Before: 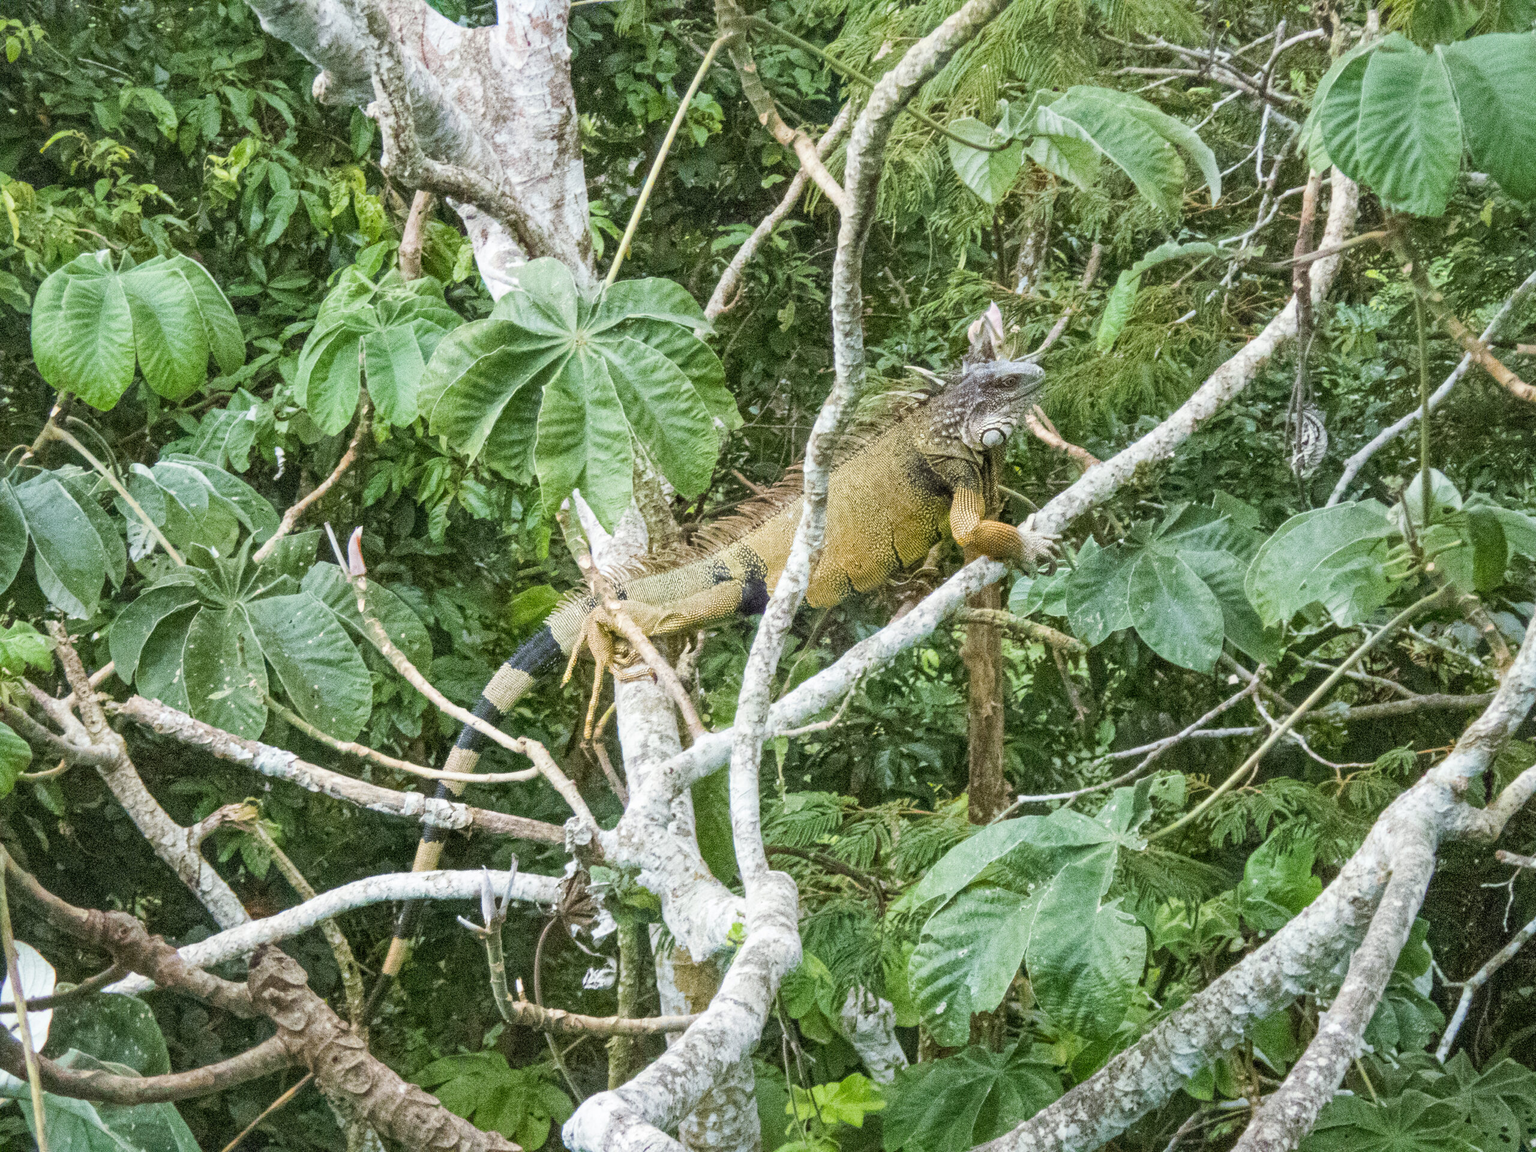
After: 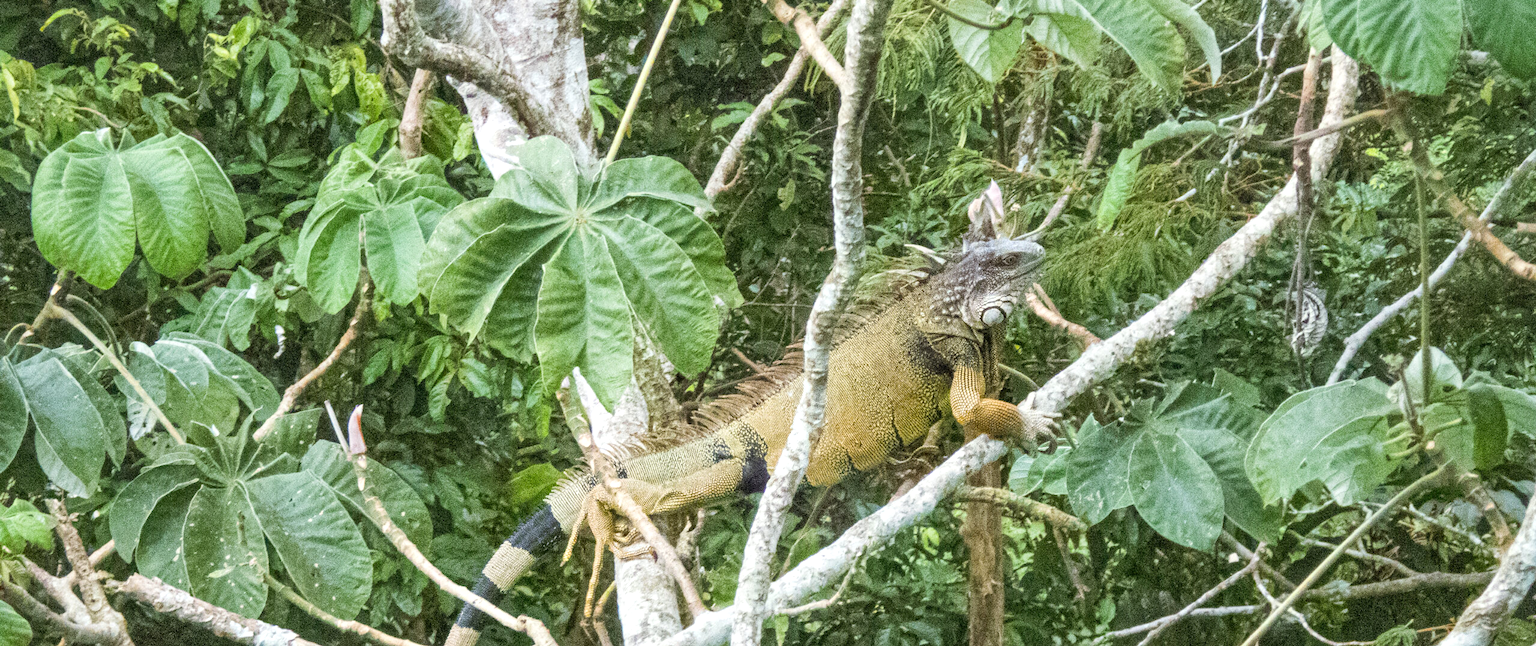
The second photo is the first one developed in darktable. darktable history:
crop and rotate: top 10.605%, bottom 33.274%
exposure: exposure 0.2 EV, compensate highlight preservation false
